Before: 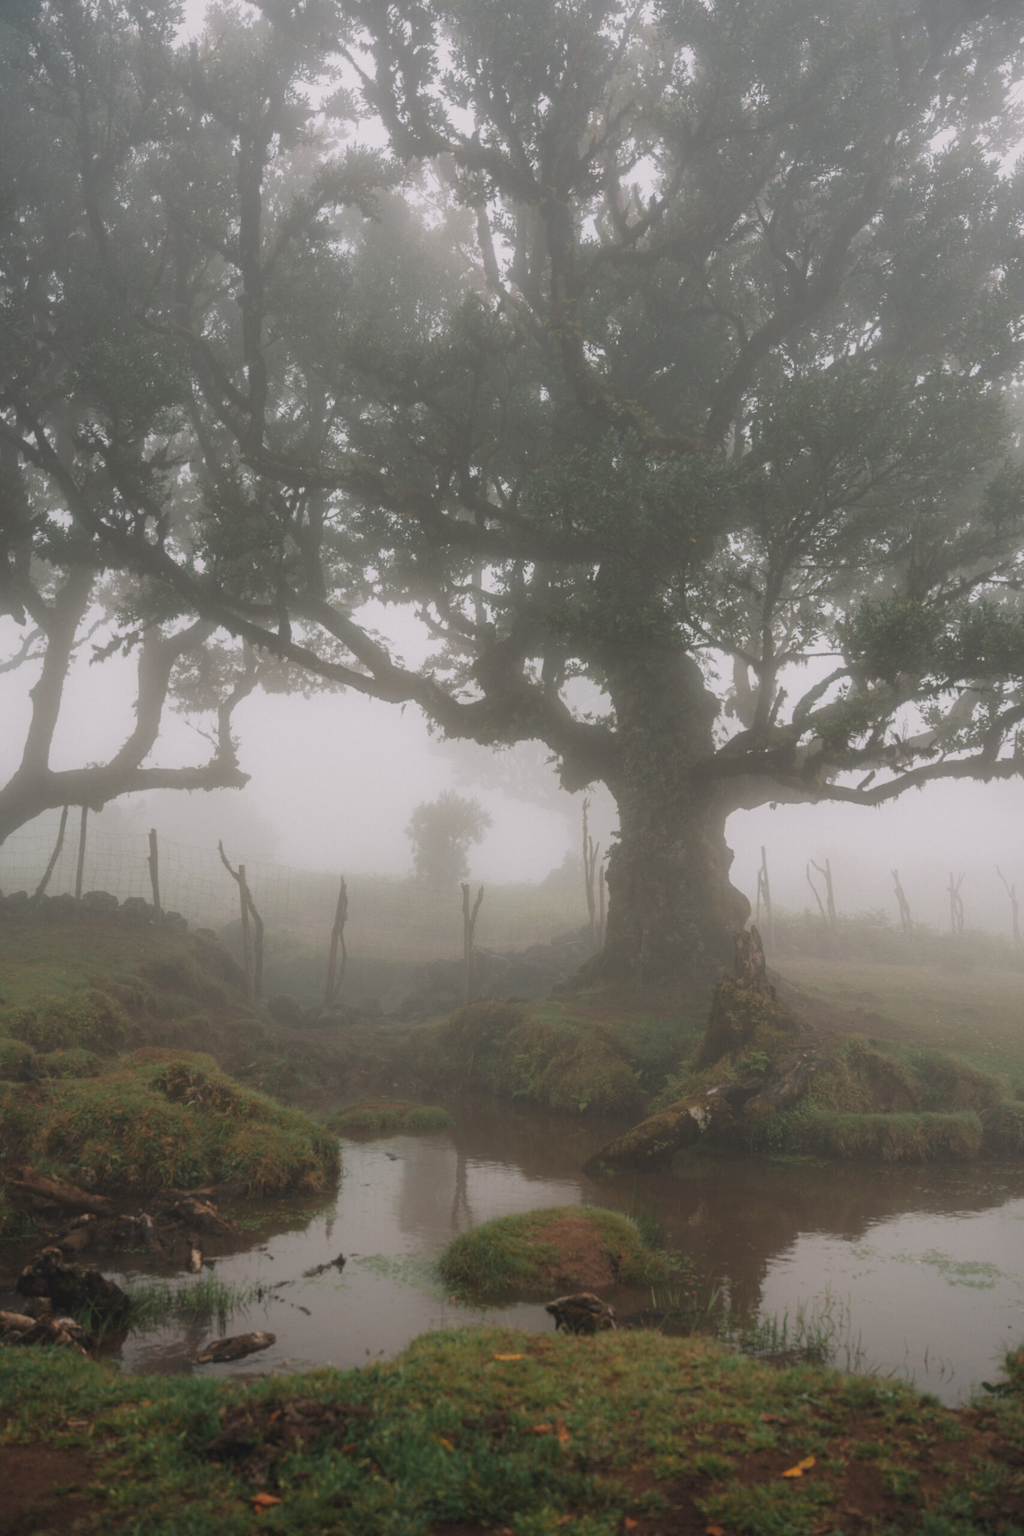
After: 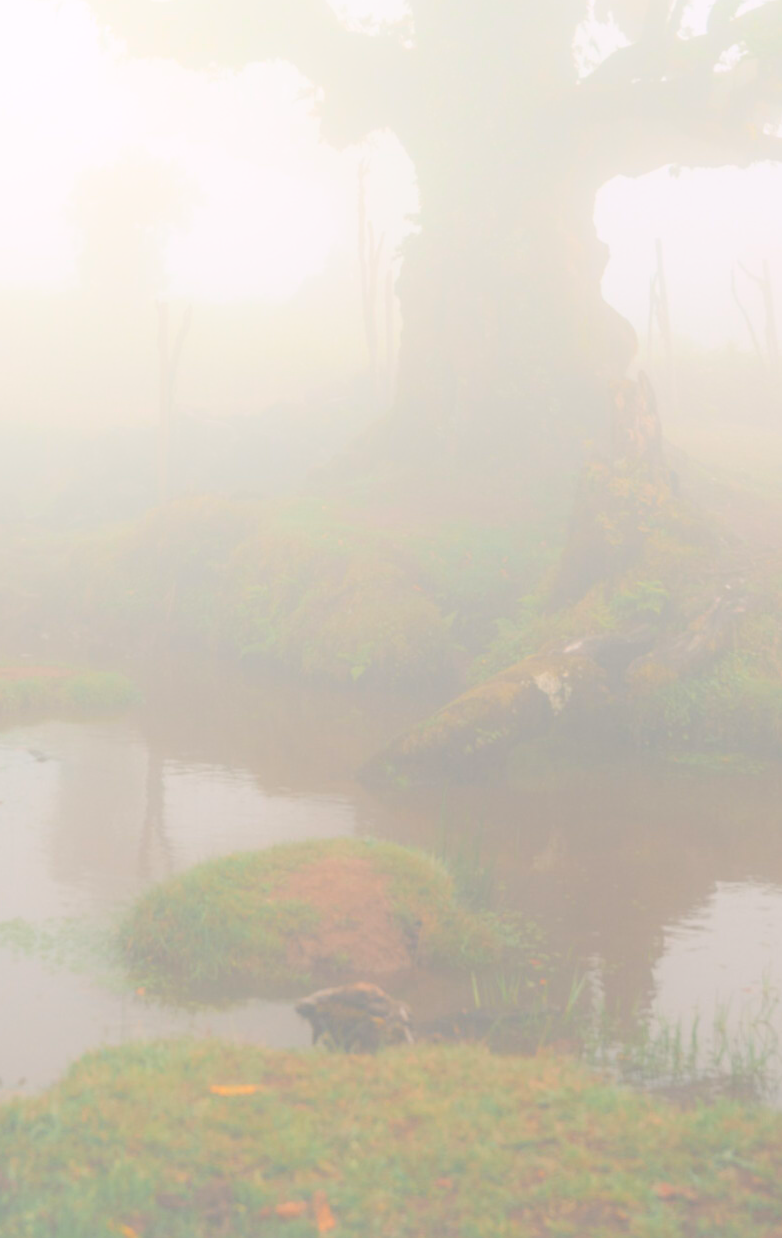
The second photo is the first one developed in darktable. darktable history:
bloom: size 70%, threshold 25%, strength 70%
exposure: compensate highlight preservation false
crop: left 35.976%, top 45.819%, right 18.162%, bottom 5.807%
